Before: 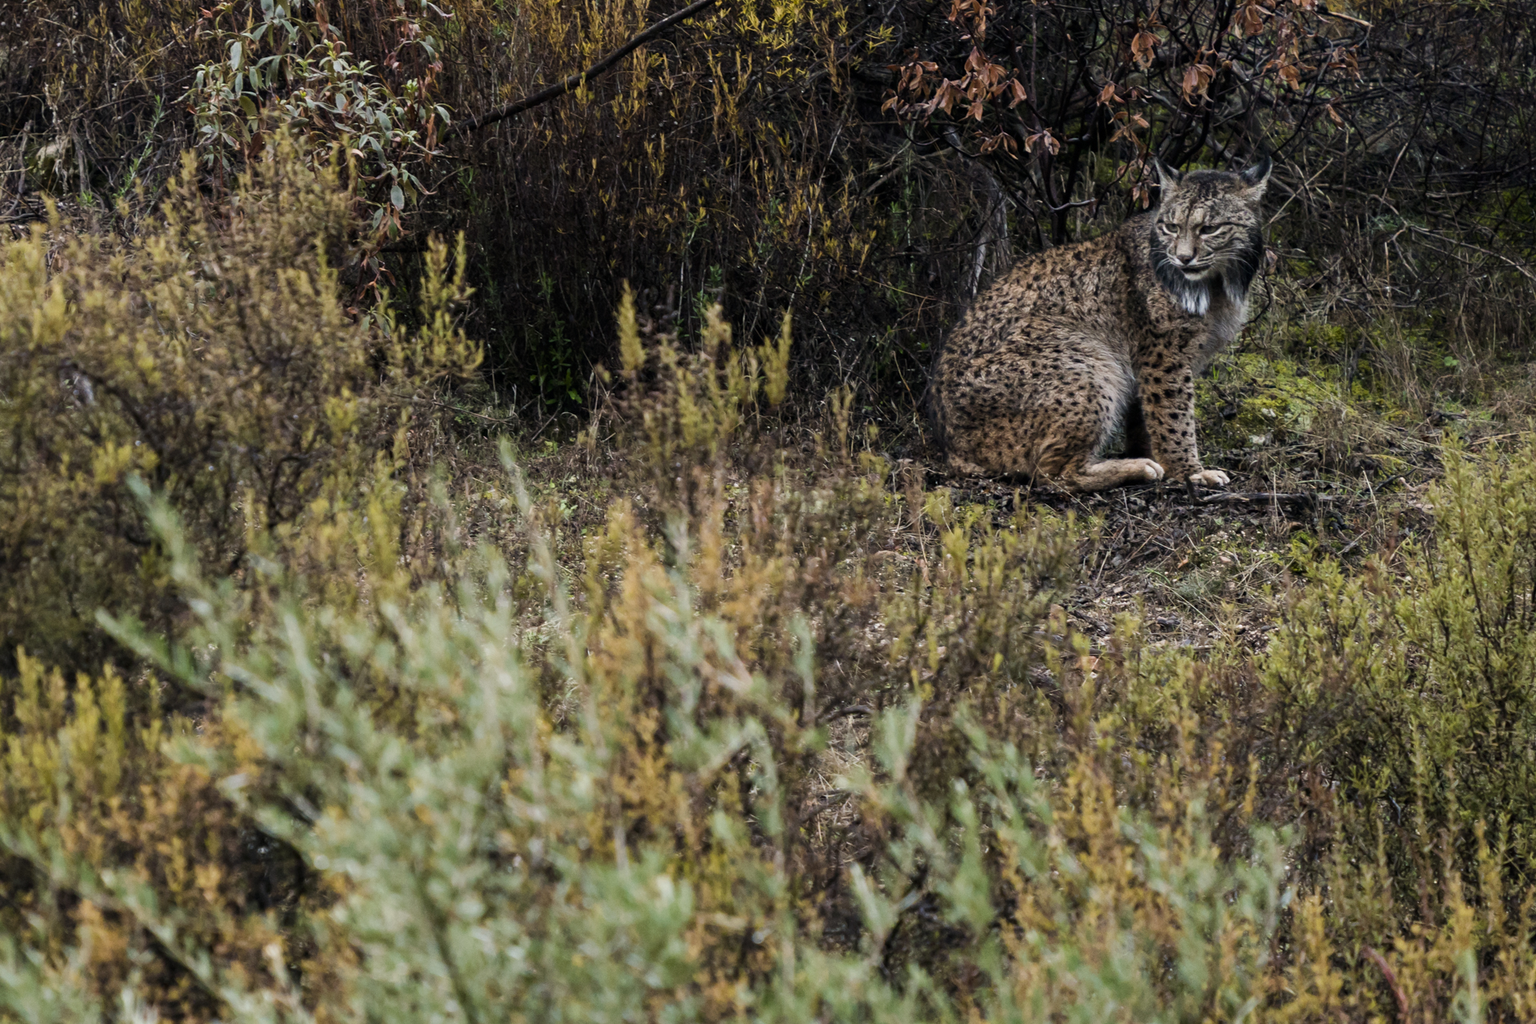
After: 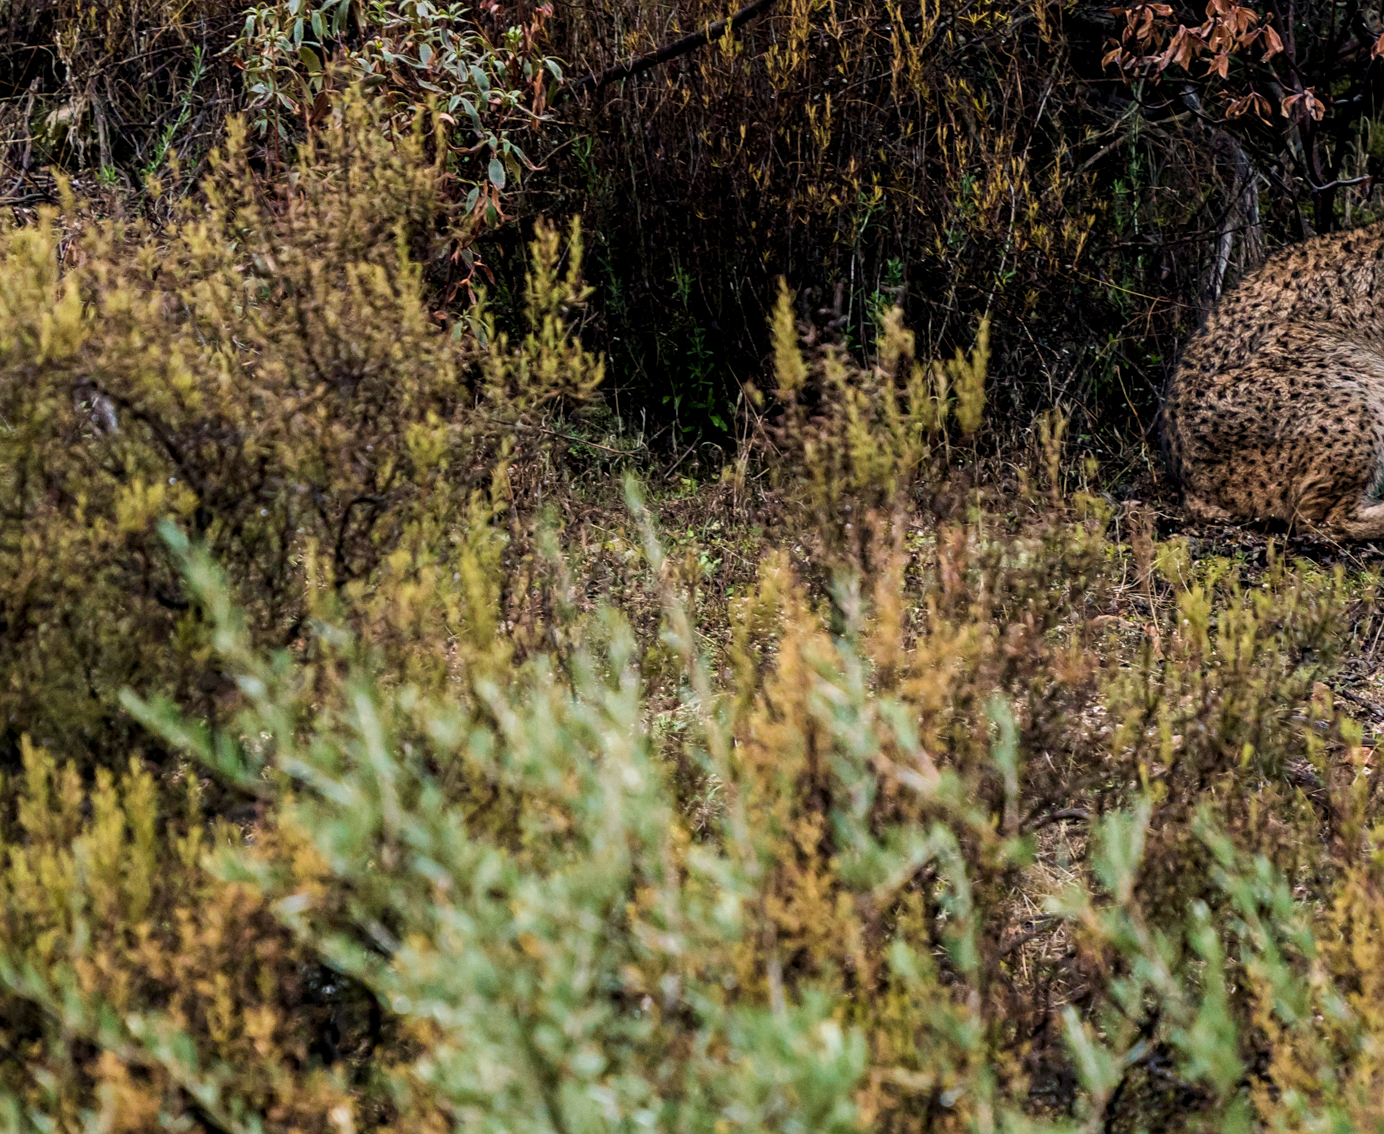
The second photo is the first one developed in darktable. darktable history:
crop: top 5.776%, right 27.888%, bottom 5.593%
velvia: strength 27.23%
sharpen: amount 0.215
local contrast: on, module defaults
